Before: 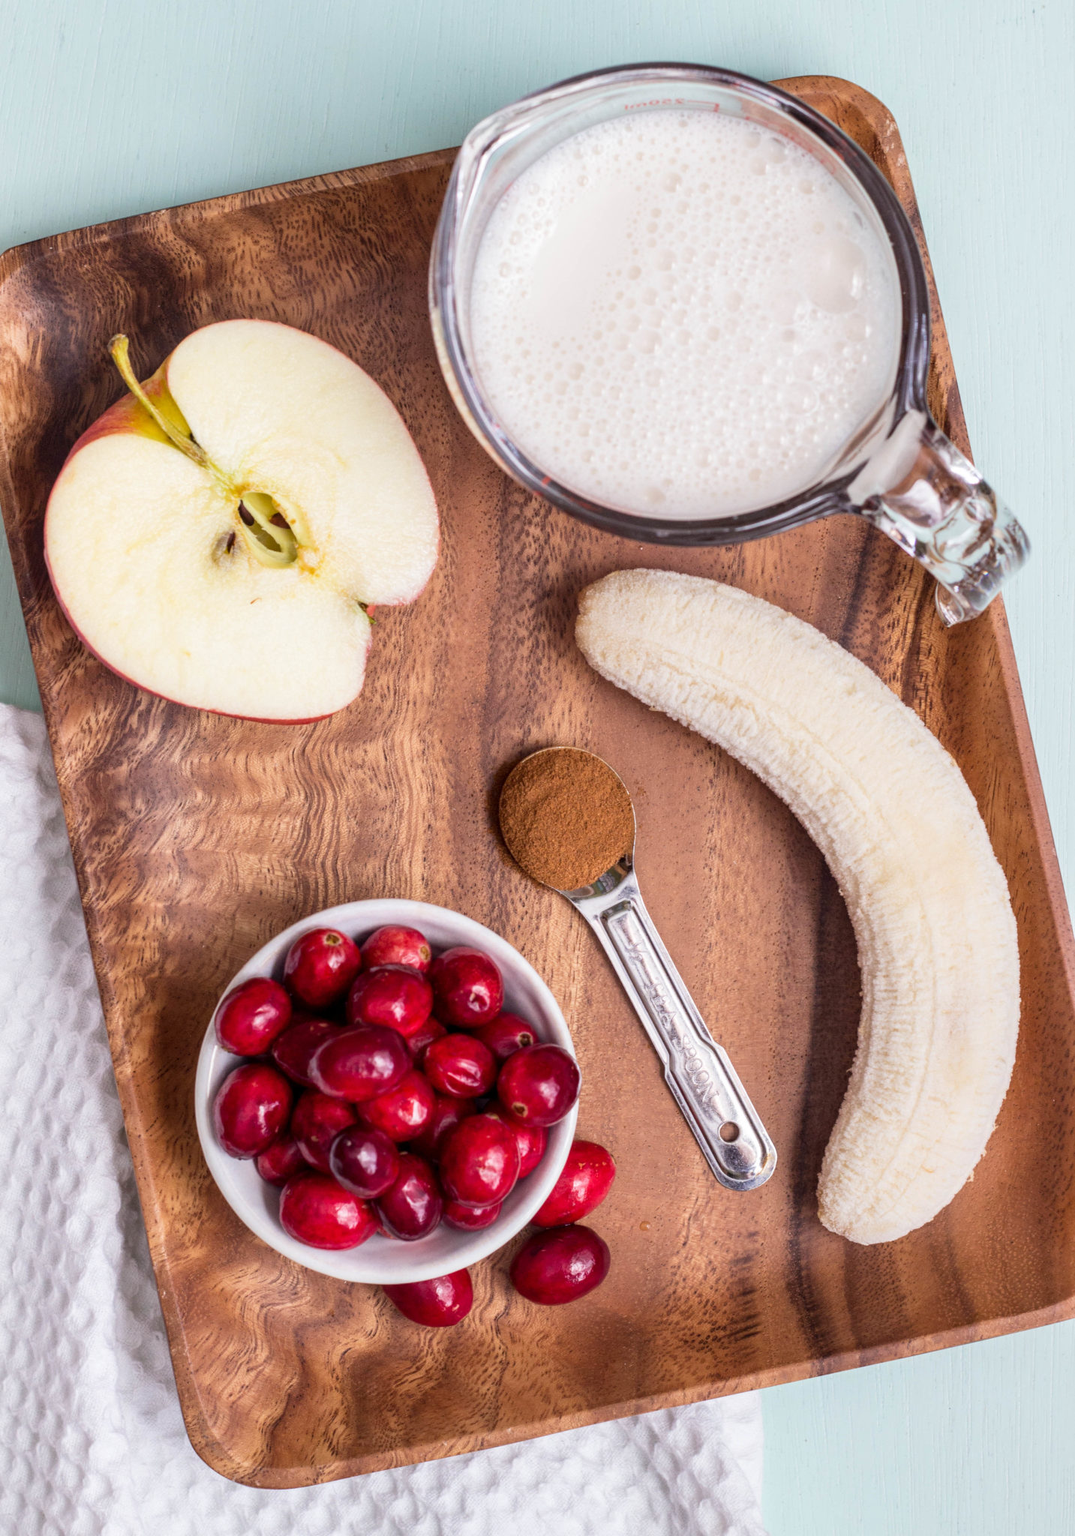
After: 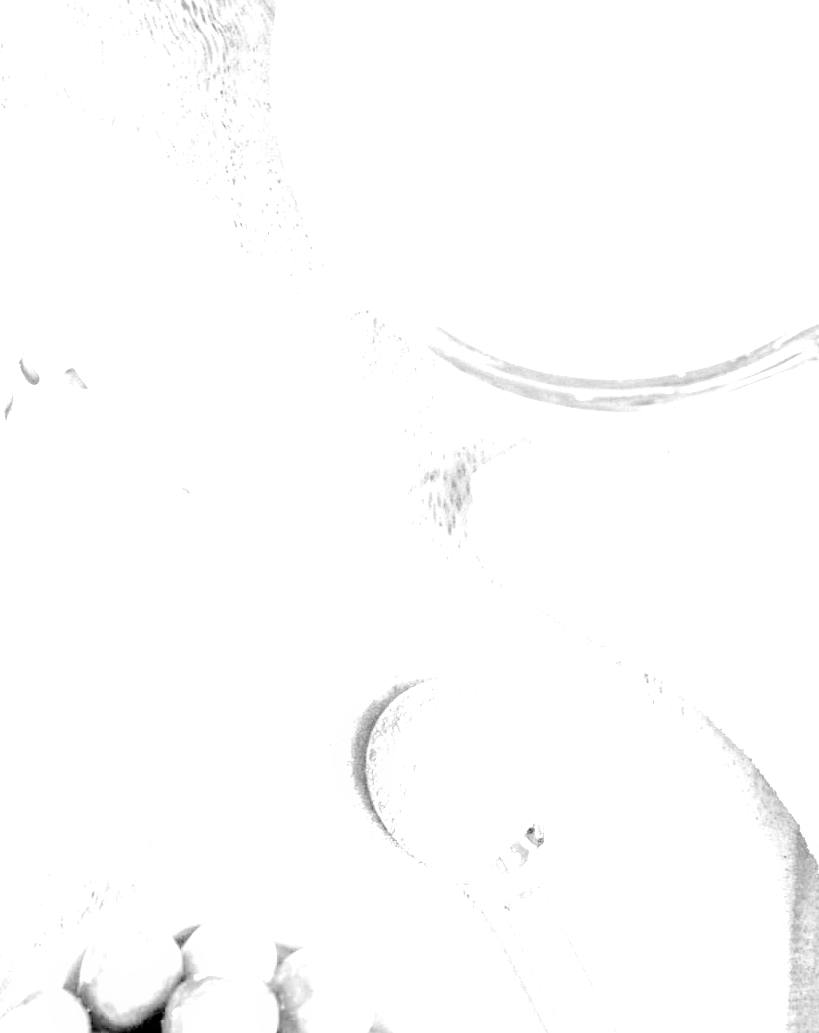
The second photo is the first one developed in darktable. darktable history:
crop: left 20.932%, top 15.471%, right 21.848%, bottom 34.081%
filmic rgb: black relative exposure -5 EV, hardness 2.88, contrast 1.3, highlights saturation mix -30%
monochrome: on, module defaults
exposure: black level correction 0, exposure 0.6 EV, compensate exposure bias true, compensate highlight preservation false
contrast equalizer: octaves 7, y [[0.6 ×6], [0.55 ×6], [0 ×6], [0 ×6], [0 ×6]], mix 0.2
white balance: red 8, blue 8
